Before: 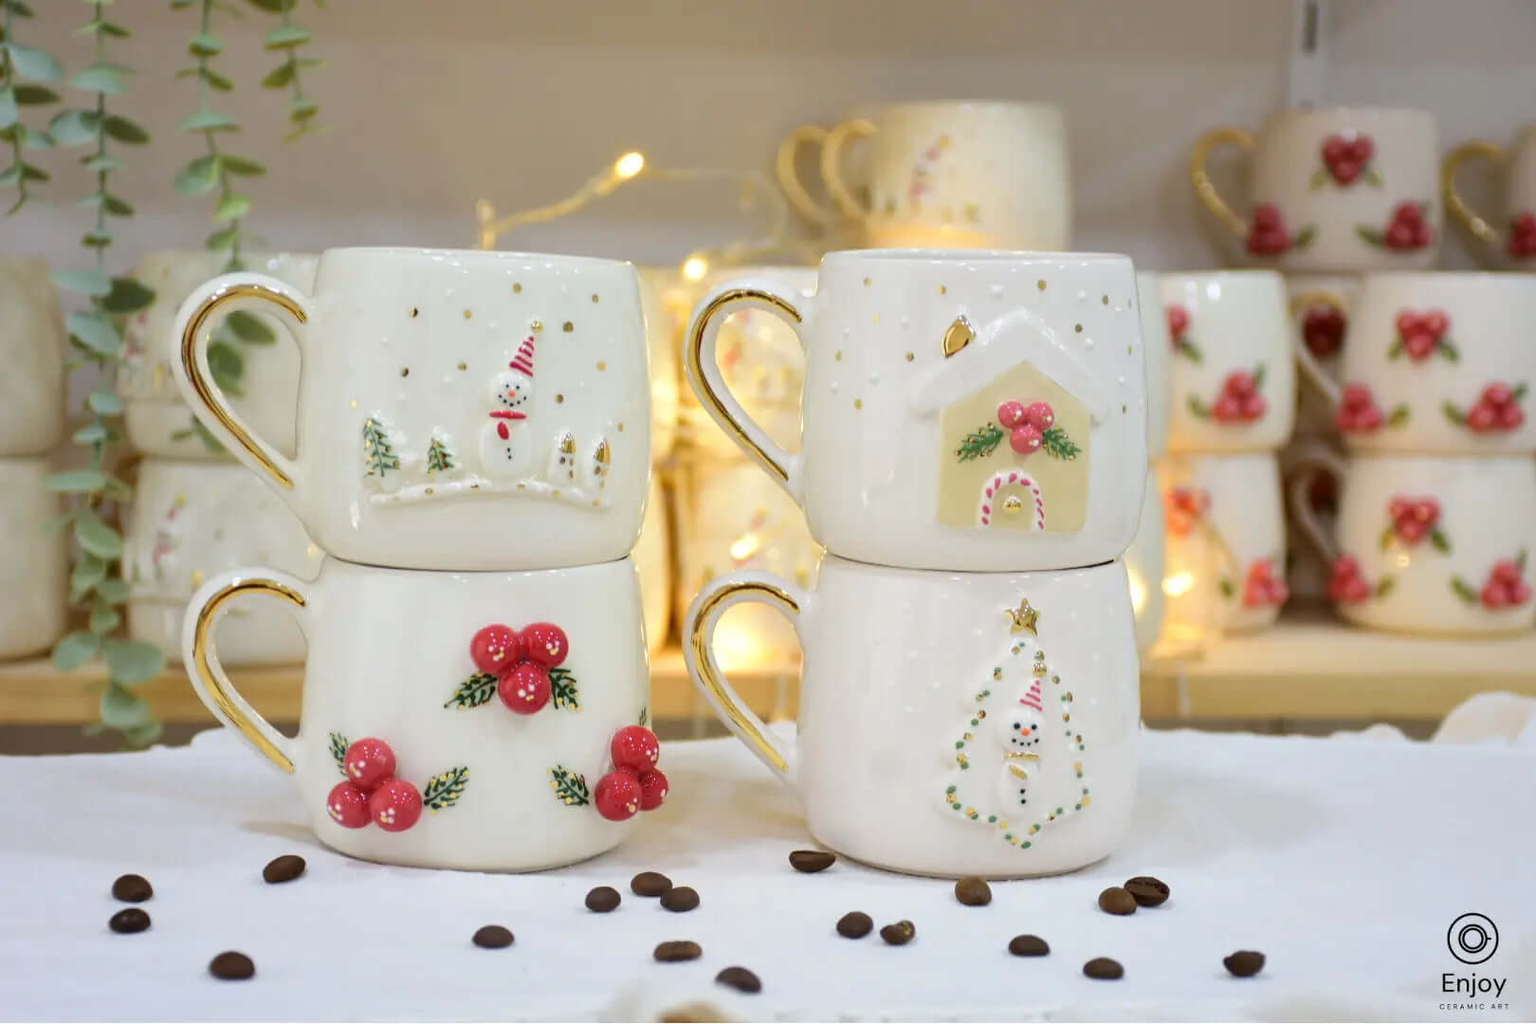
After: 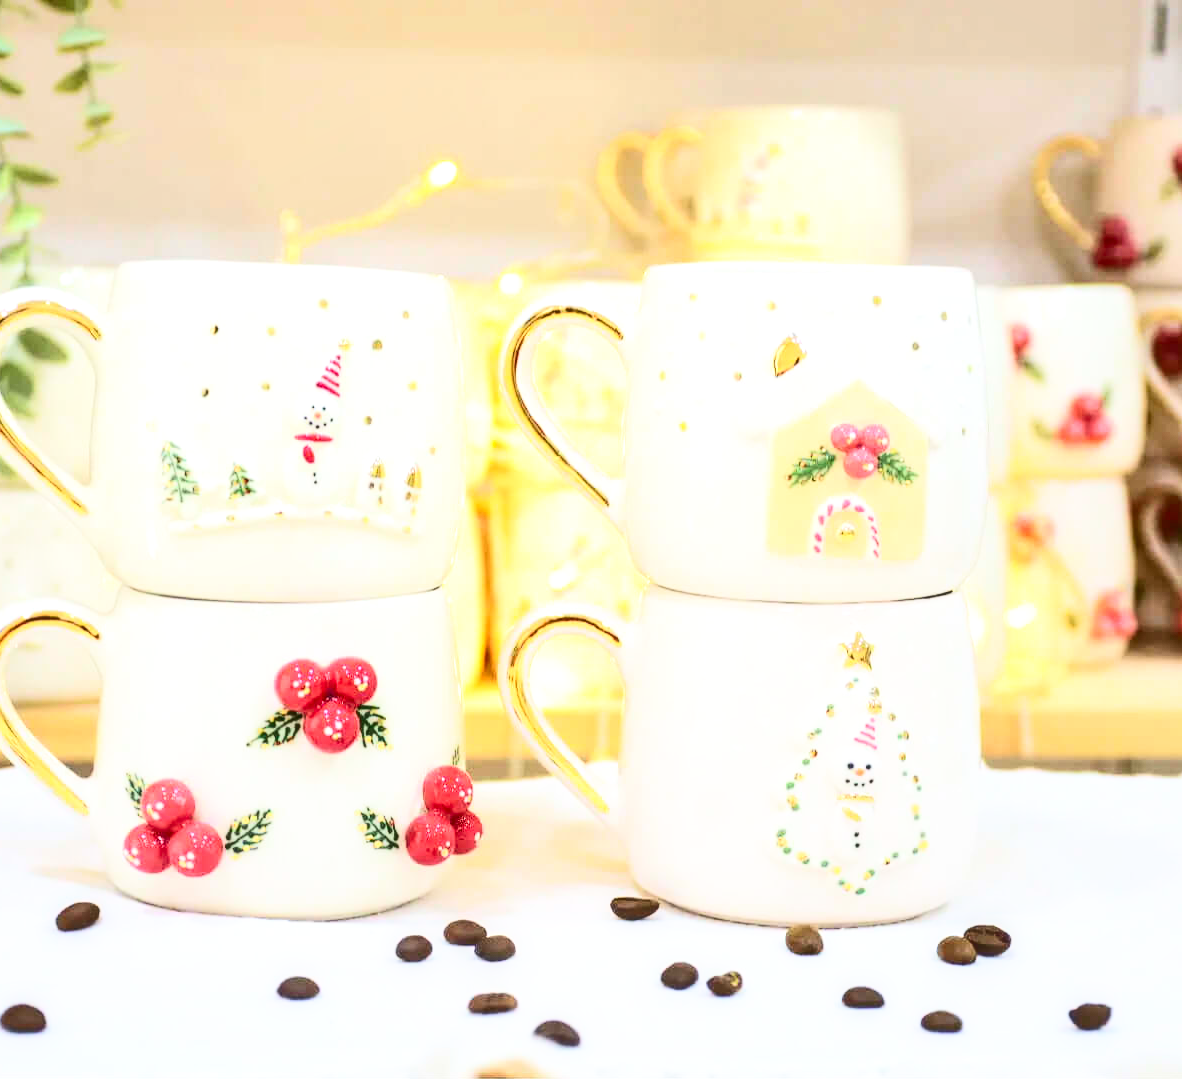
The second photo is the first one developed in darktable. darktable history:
tone curve: curves: ch0 [(0, 0) (0.003, 0.117) (0.011, 0.118) (0.025, 0.123) (0.044, 0.13) (0.069, 0.137) (0.1, 0.149) (0.136, 0.157) (0.177, 0.184) (0.224, 0.217) (0.277, 0.257) (0.335, 0.324) (0.399, 0.406) (0.468, 0.511) (0.543, 0.609) (0.623, 0.712) (0.709, 0.8) (0.801, 0.877) (0.898, 0.938) (1, 1)], color space Lab, independent channels, preserve colors none
crop: left 13.74%, top 0%, right 13.237%
local contrast: detail 130%
tone equalizer: edges refinement/feathering 500, mask exposure compensation -1.57 EV, preserve details no
contrast brightness saturation: contrast 0.201, brightness 0.16, saturation 0.228
velvia: strength 9.15%
base curve: curves: ch0 [(0, 0) (0.557, 0.834) (1, 1)], preserve colors none
